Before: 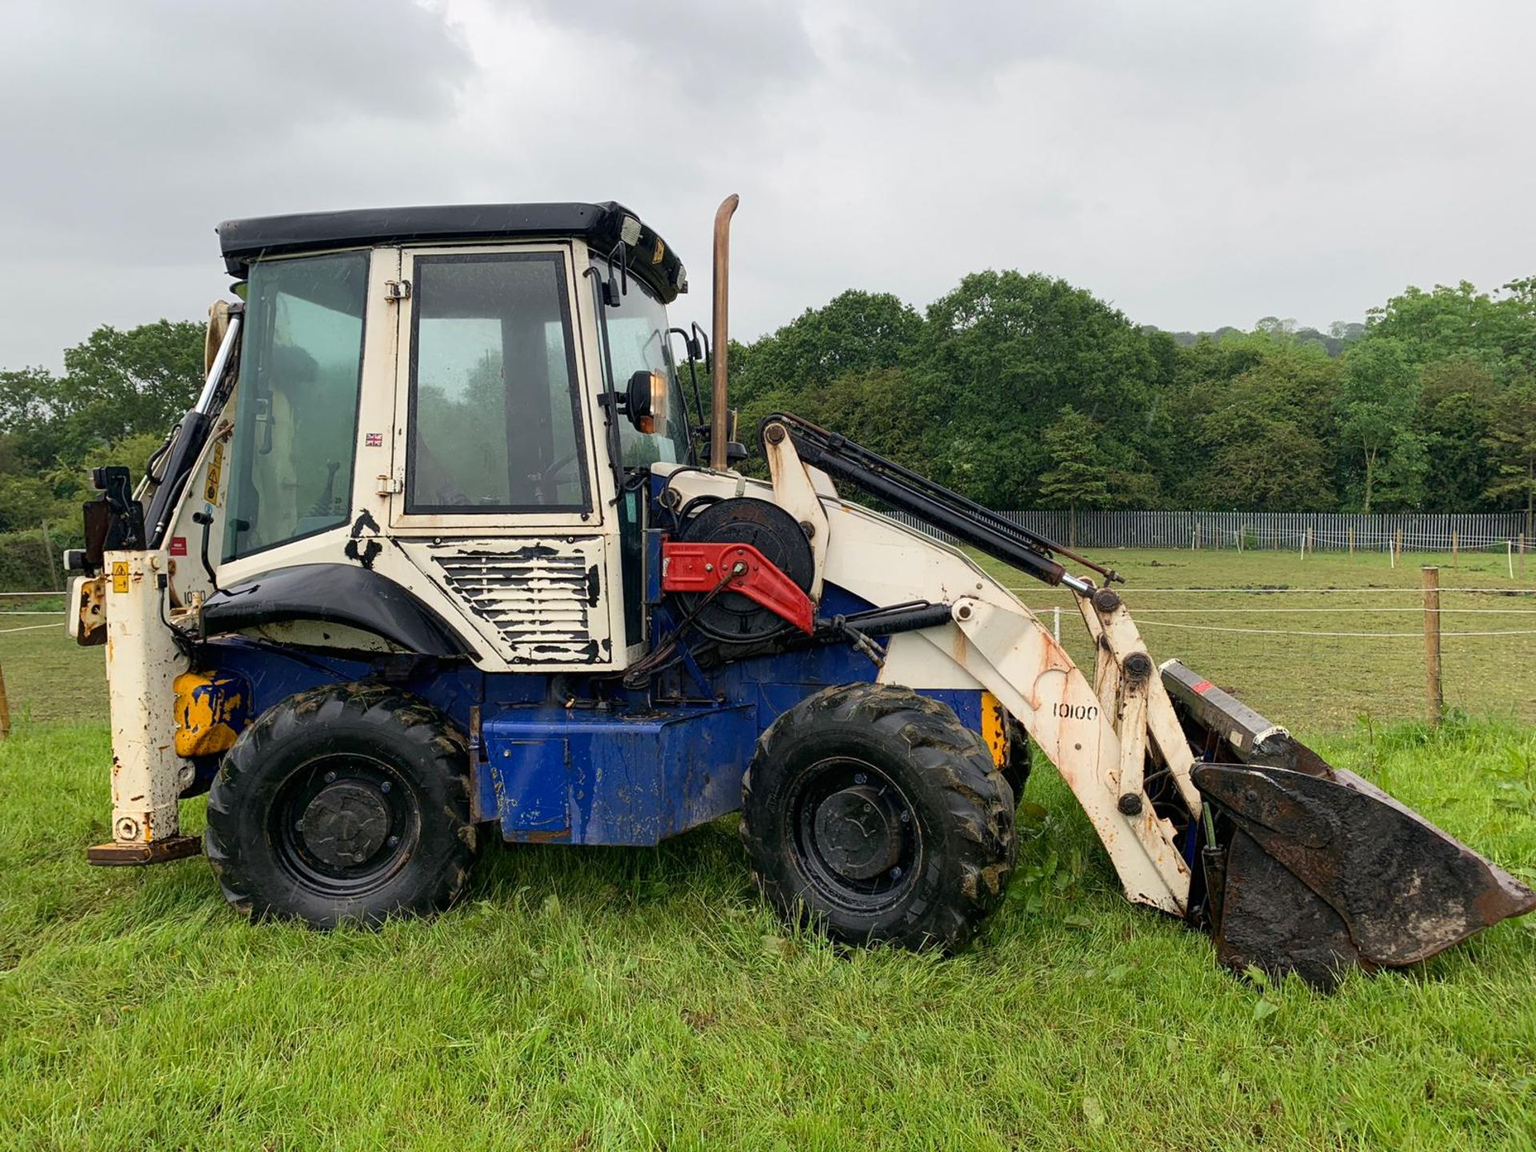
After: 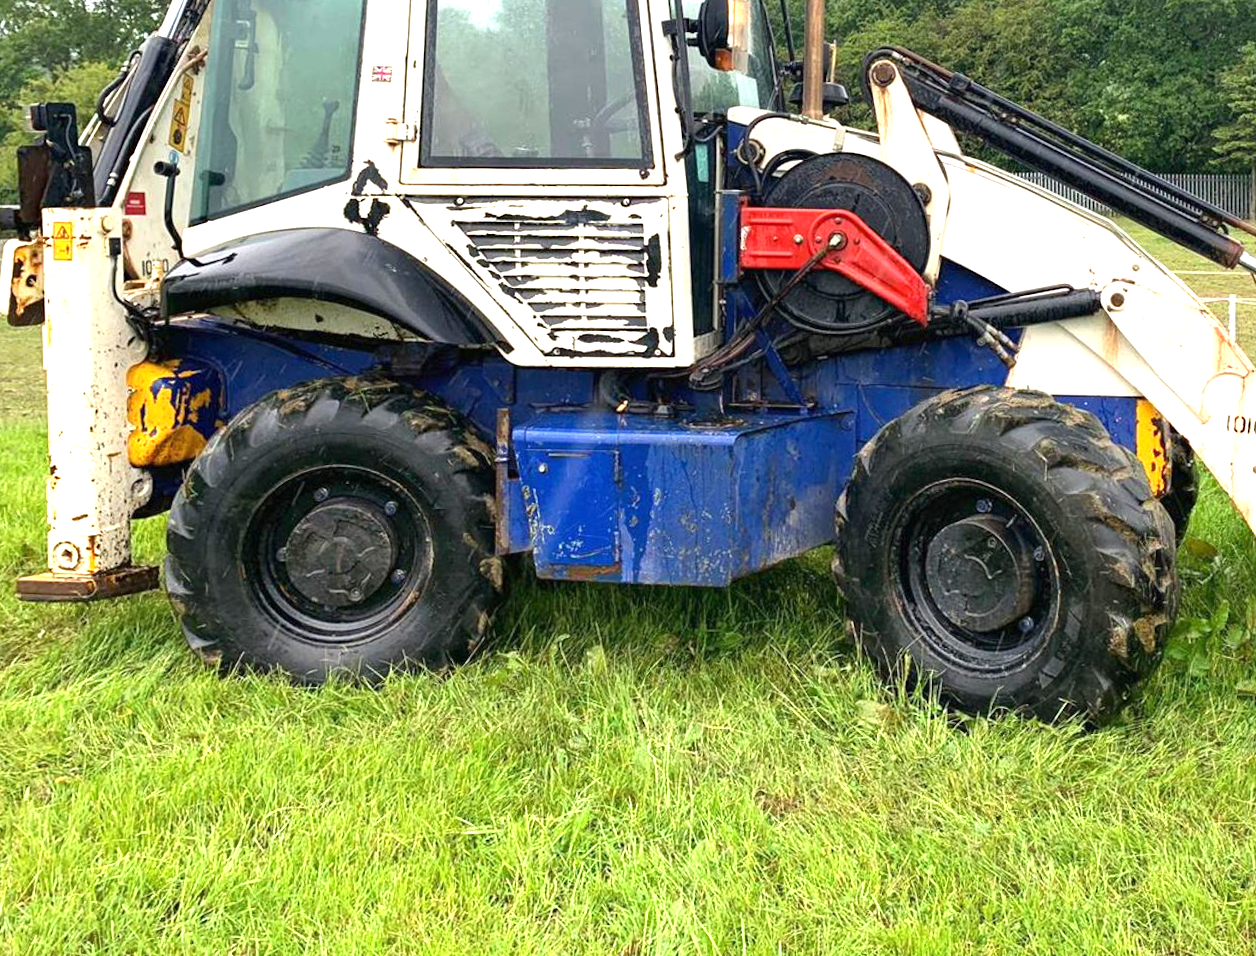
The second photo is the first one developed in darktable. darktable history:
crop and rotate: angle -0.814°, left 3.776%, top 32.296%, right 29.536%
exposure: black level correction 0, exposure 1.297 EV, compensate exposure bias true, compensate highlight preservation false
